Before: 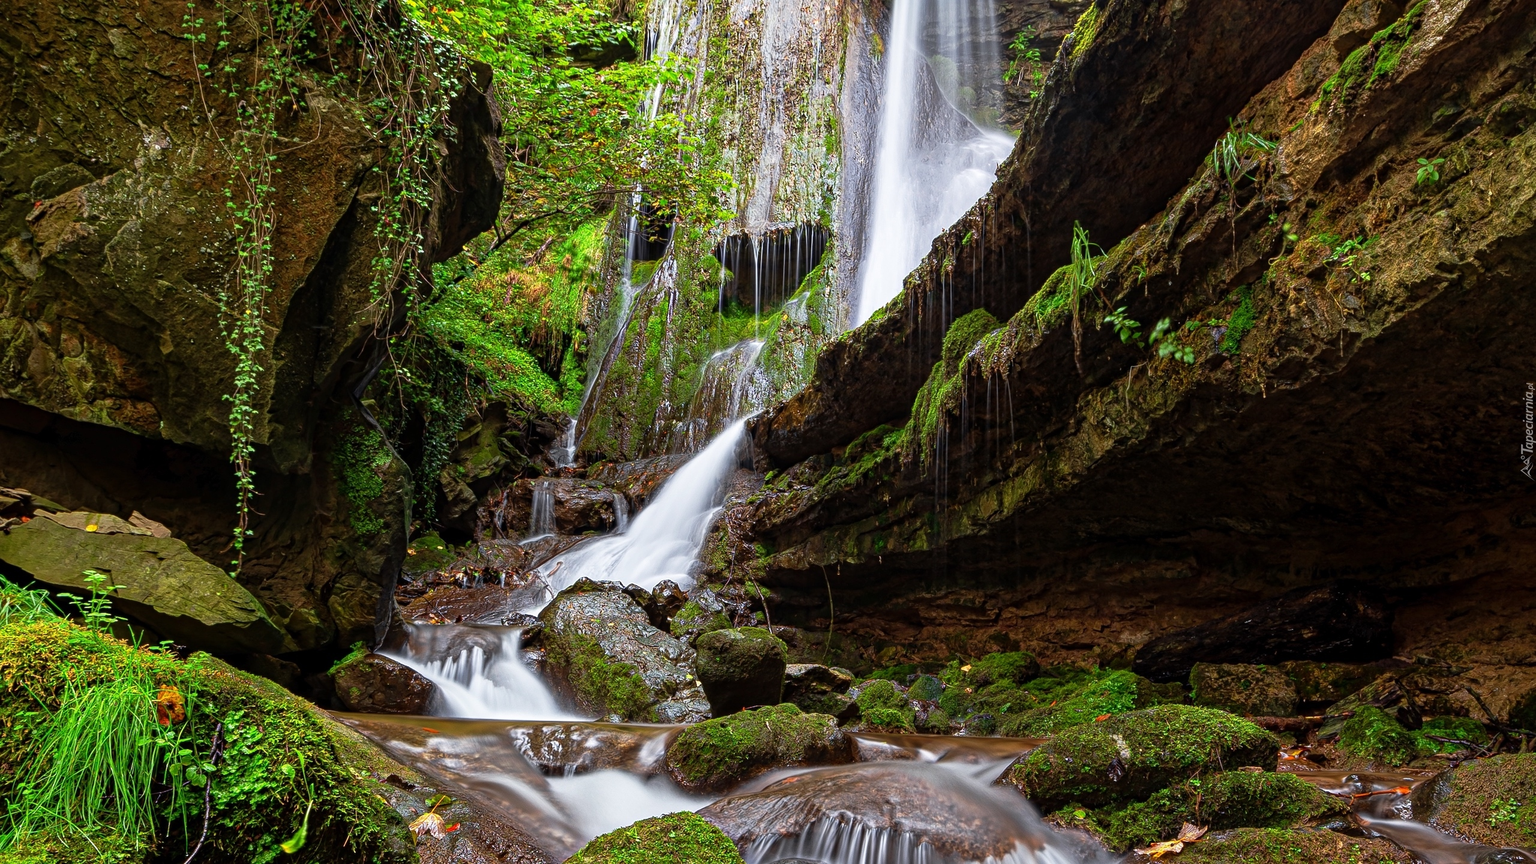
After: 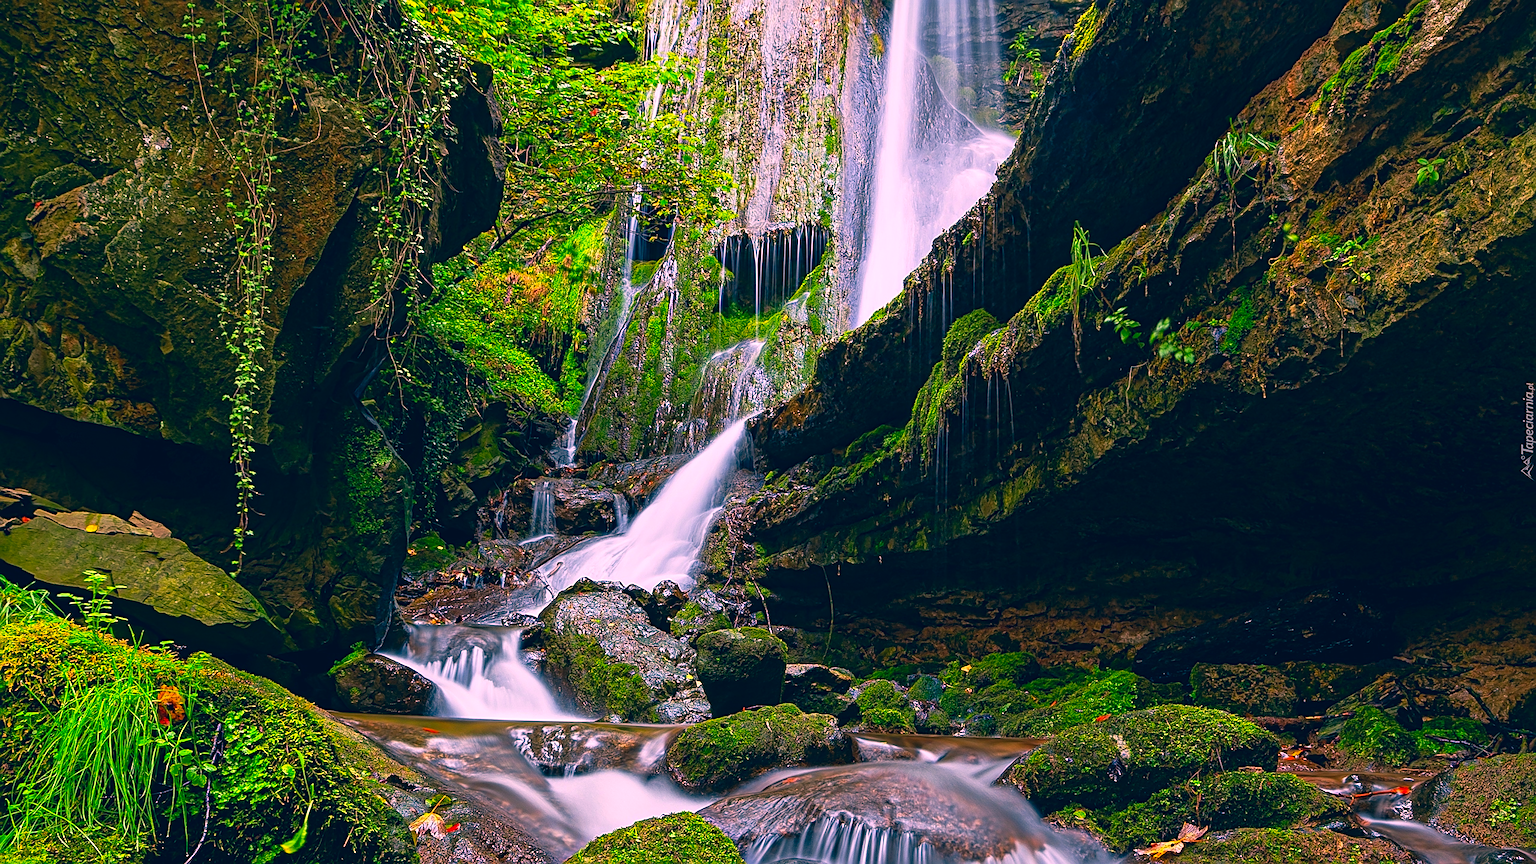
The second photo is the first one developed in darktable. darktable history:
color correction: highlights a* 17.03, highlights b* 0.205, shadows a* -15.38, shadows b* -14.56, saturation 1.5
rotate and perspective: crop left 0, crop top 0
sharpen: on, module defaults
